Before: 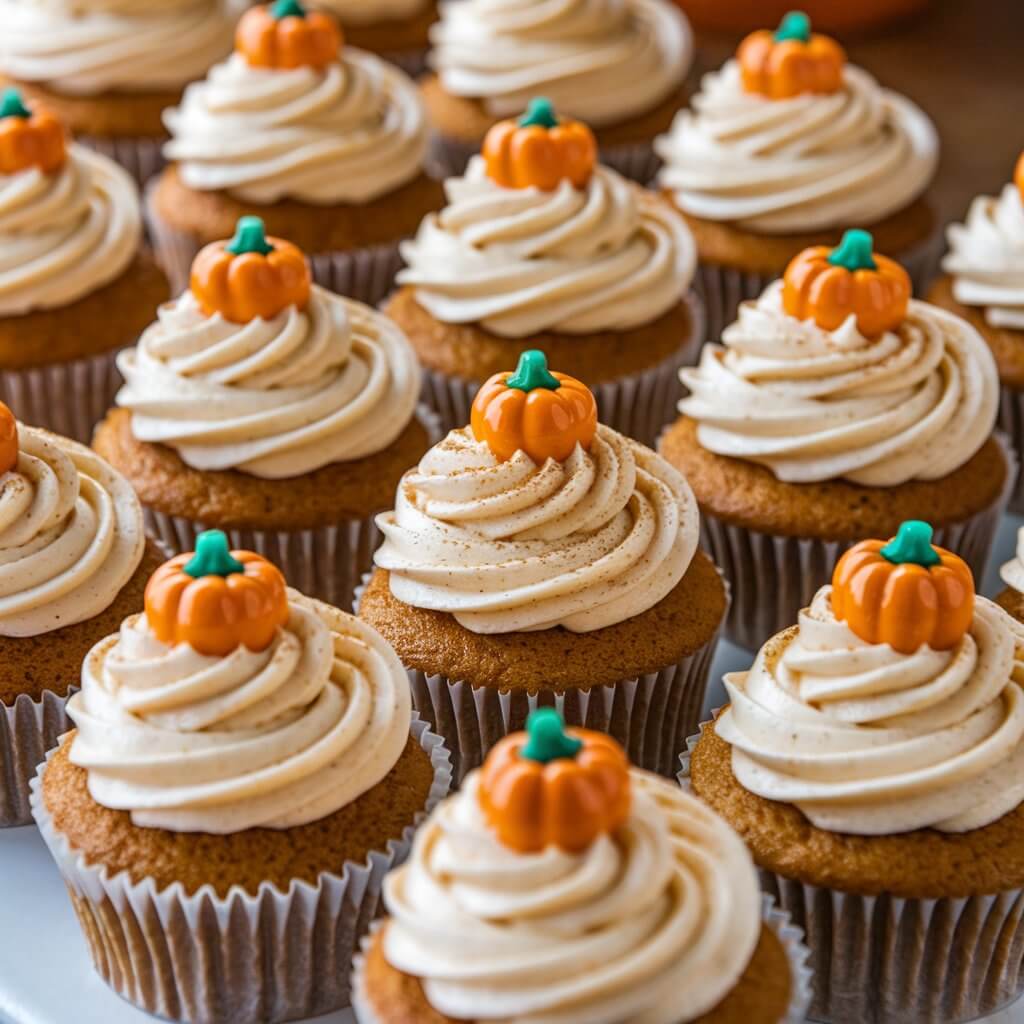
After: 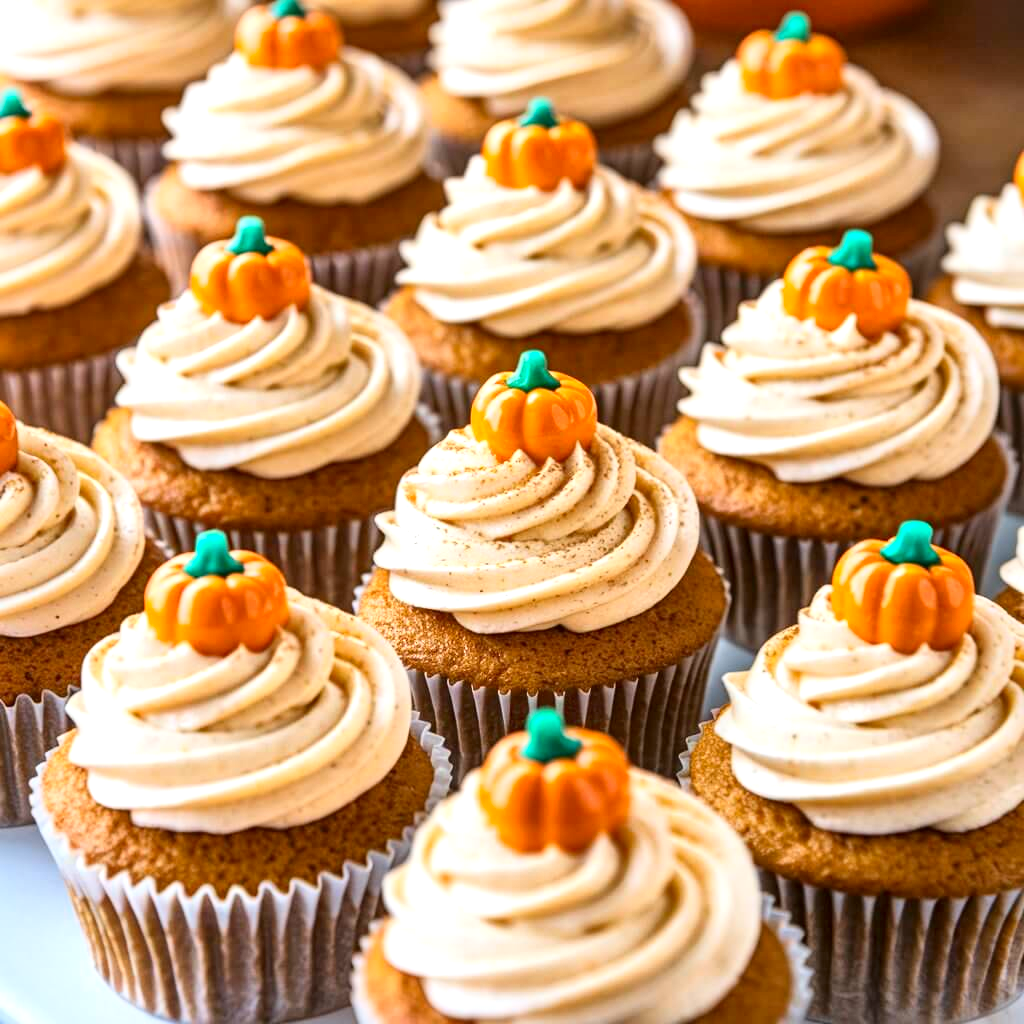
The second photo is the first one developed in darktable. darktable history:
local contrast: mode bilateral grid, contrast 20, coarseness 50, detail 159%, midtone range 0.2
exposure: exposure 0.375 EV, compensate highlight preservation false
contrast brightness saturation: contrast 0.2, brightness 0.16, saturation 0.22
